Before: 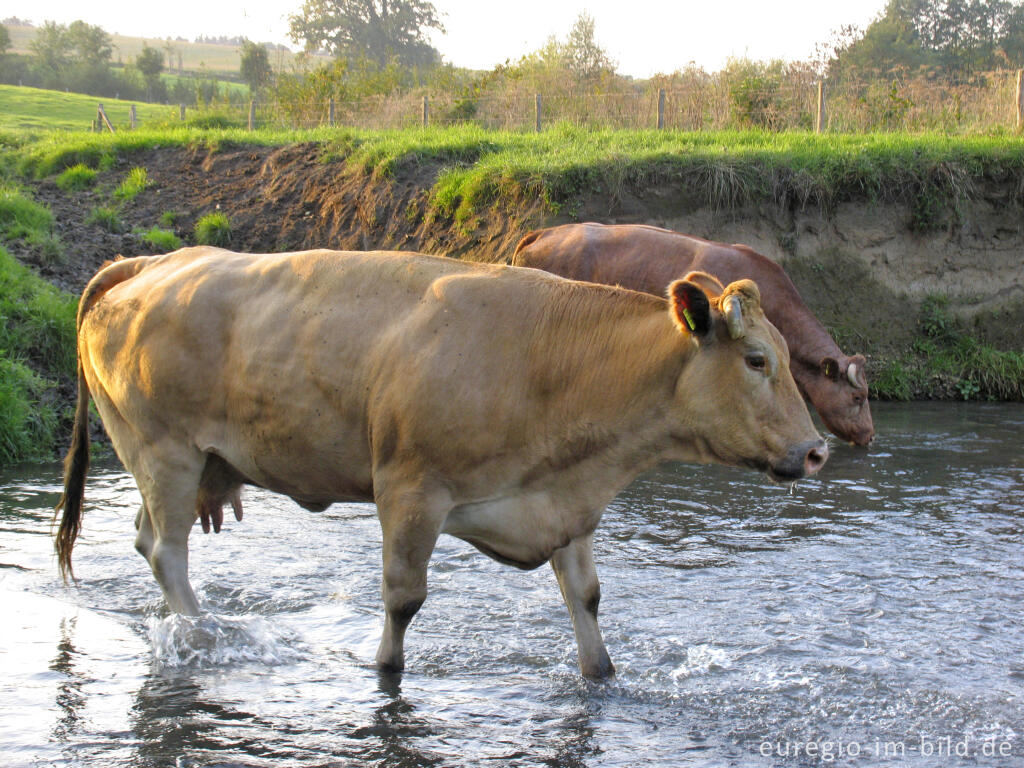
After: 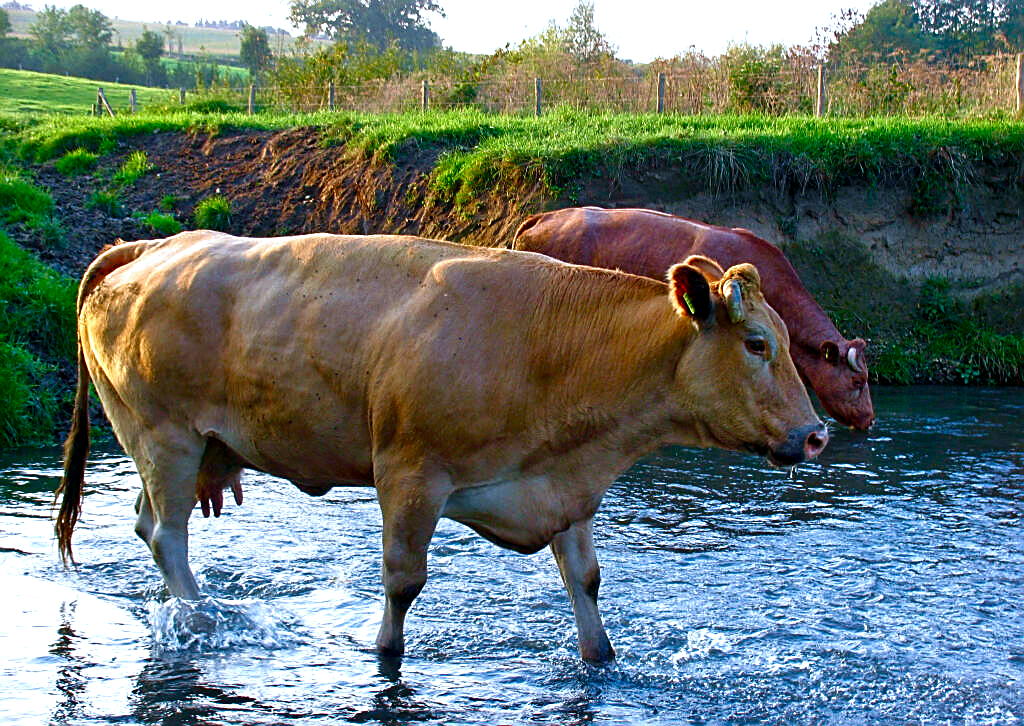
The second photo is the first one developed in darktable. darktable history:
exposure: black level correction 0.002, compensate highlight preservation false
contrast brightness saturation: brightness -0.209, saturation 0.084
velvia: on, module defaults
crop and rotate: top 2.188%, bottom 3.168%
color balance rgb: linear chroma grading › global chroma 15.361%, perceptual saturation grading › global saturation 20%, perceptual saturation grading › highlights -49.781%, perceptual saturation grading › shadows 25.405%, global vibrance 26.414%, contrast 6.955%
color calibration: x 0.381, y 0.392, temperature 4088.84 K
sharpen: amount 0.885
